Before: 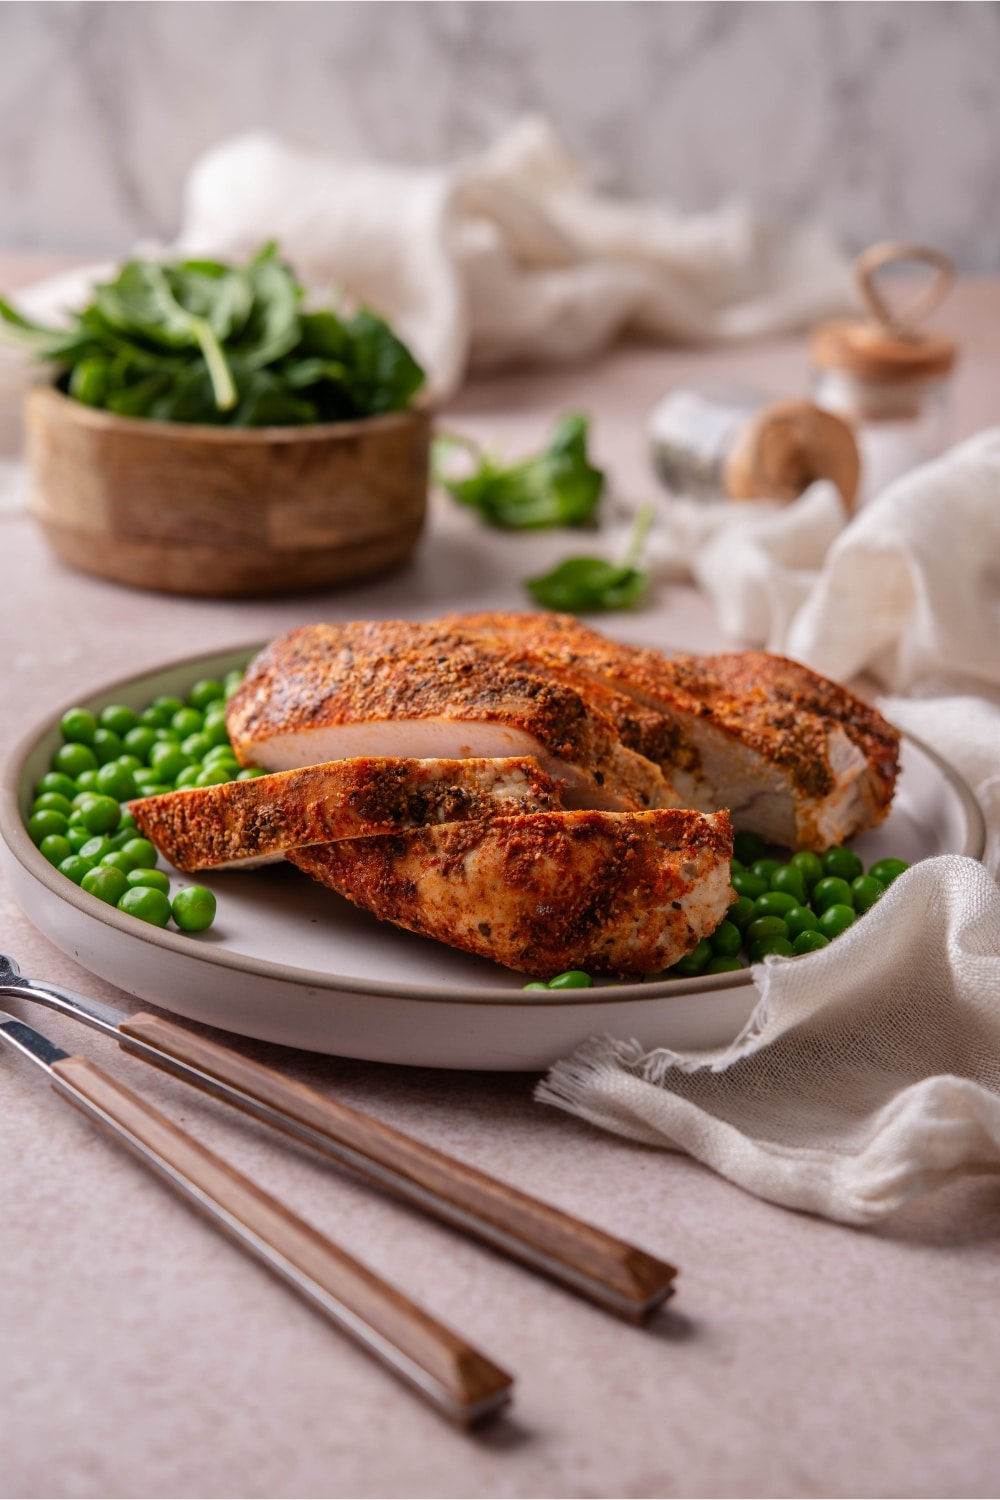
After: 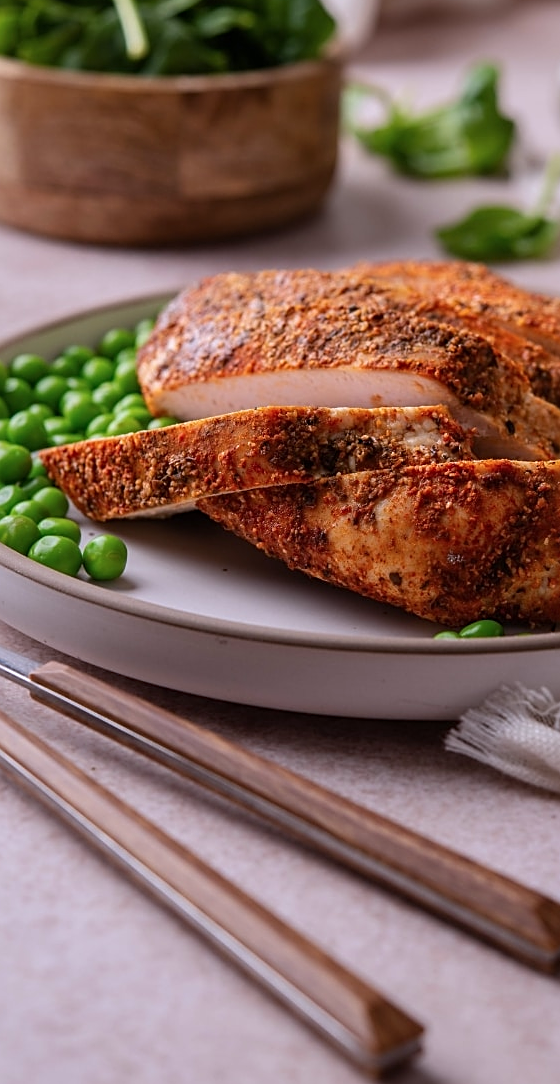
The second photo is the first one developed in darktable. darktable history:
crop: left 8.951%, top 23.459%, right 34.981%, bottom 4.211%
tone equalizer: edges refinement/feathering 500, mask exposure compensation -1.57 EV, preserve details no
sharpen: on, module defaults
color calibration: illuminant as shot in camera, x 0.358, y 0.373, temperature 4628.91 K
